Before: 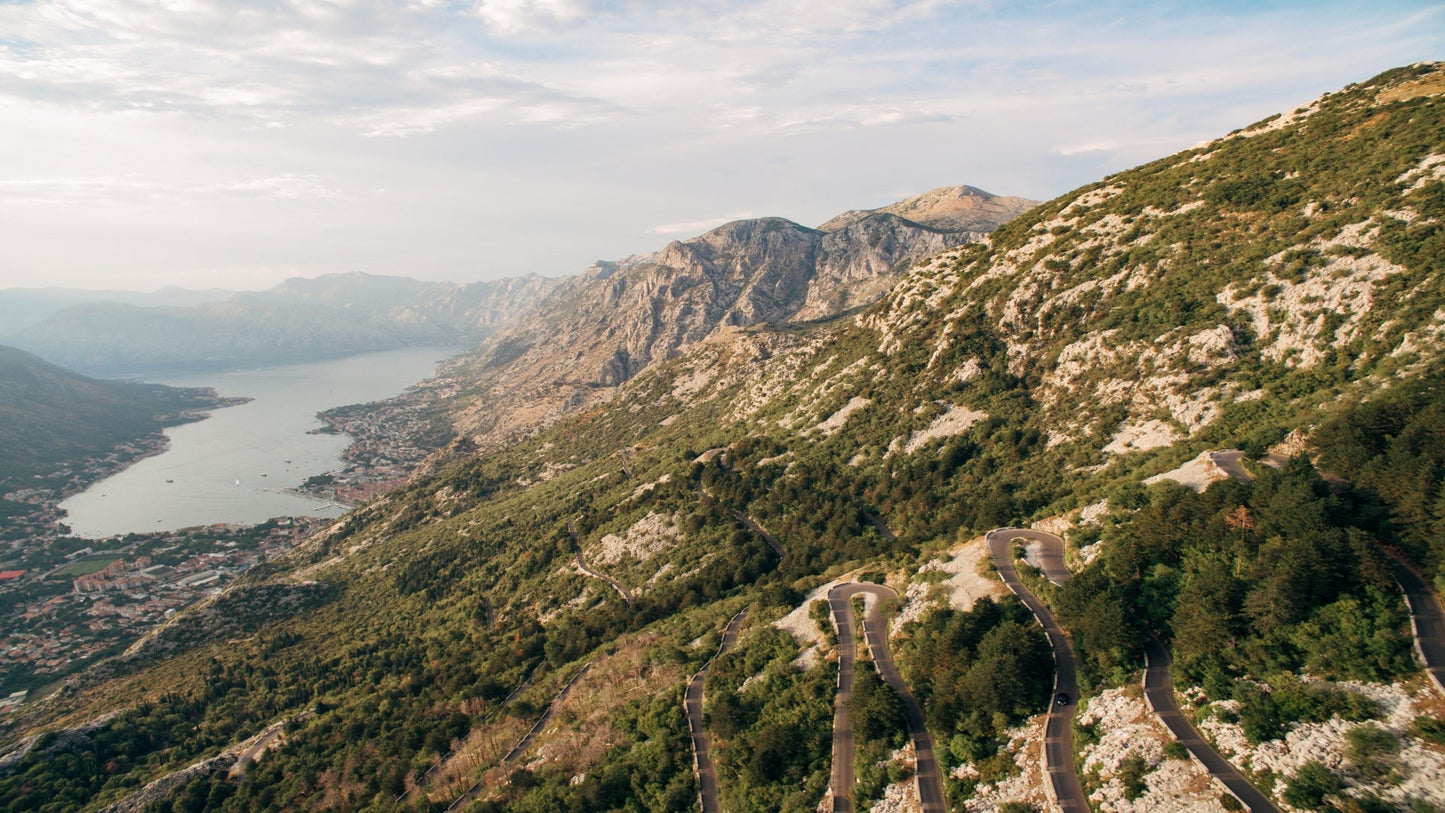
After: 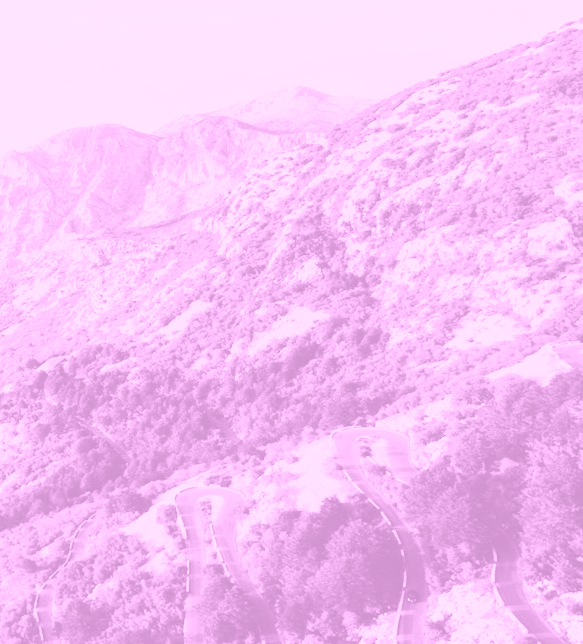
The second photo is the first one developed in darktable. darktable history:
white balance: red 1.042, blue 1.17
base curve: curves: ch0 [(0, 0) (0.036, 0.037) (0.121, 0.228) (0.46, 0.76) (0.859, 0.983) (1, 1)], preserve colors none
rotate and perspective: rotation -1.75°, automatic cropping off
colorize: hue 331.2°, saturation 75%, source mix 30.28%, lightness 70.52%, version 1
crop: left 45.721%, top 13.393%, right 14.118%, bottom 10.01%
